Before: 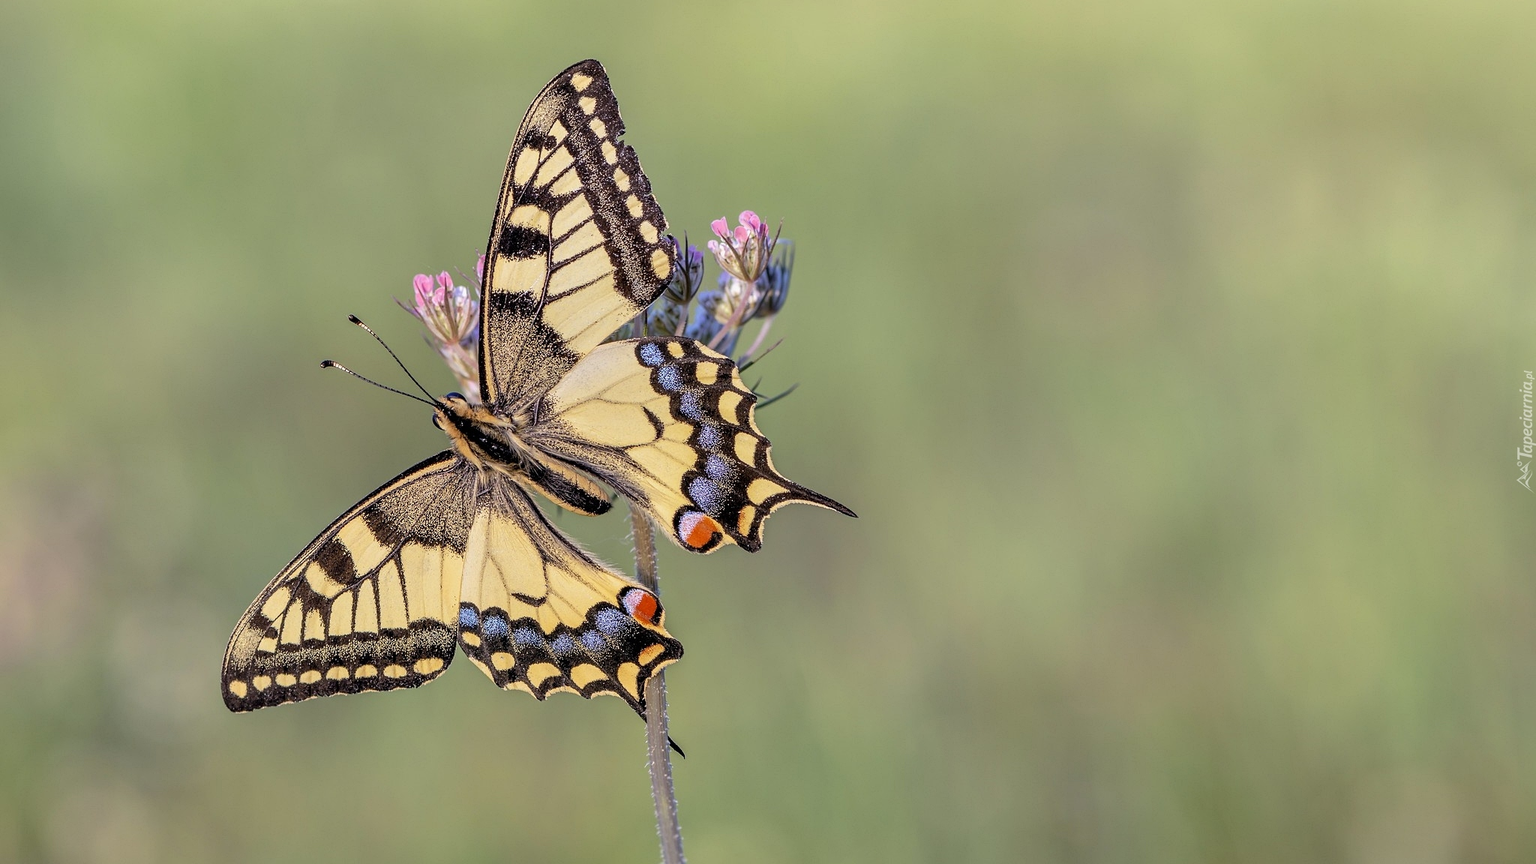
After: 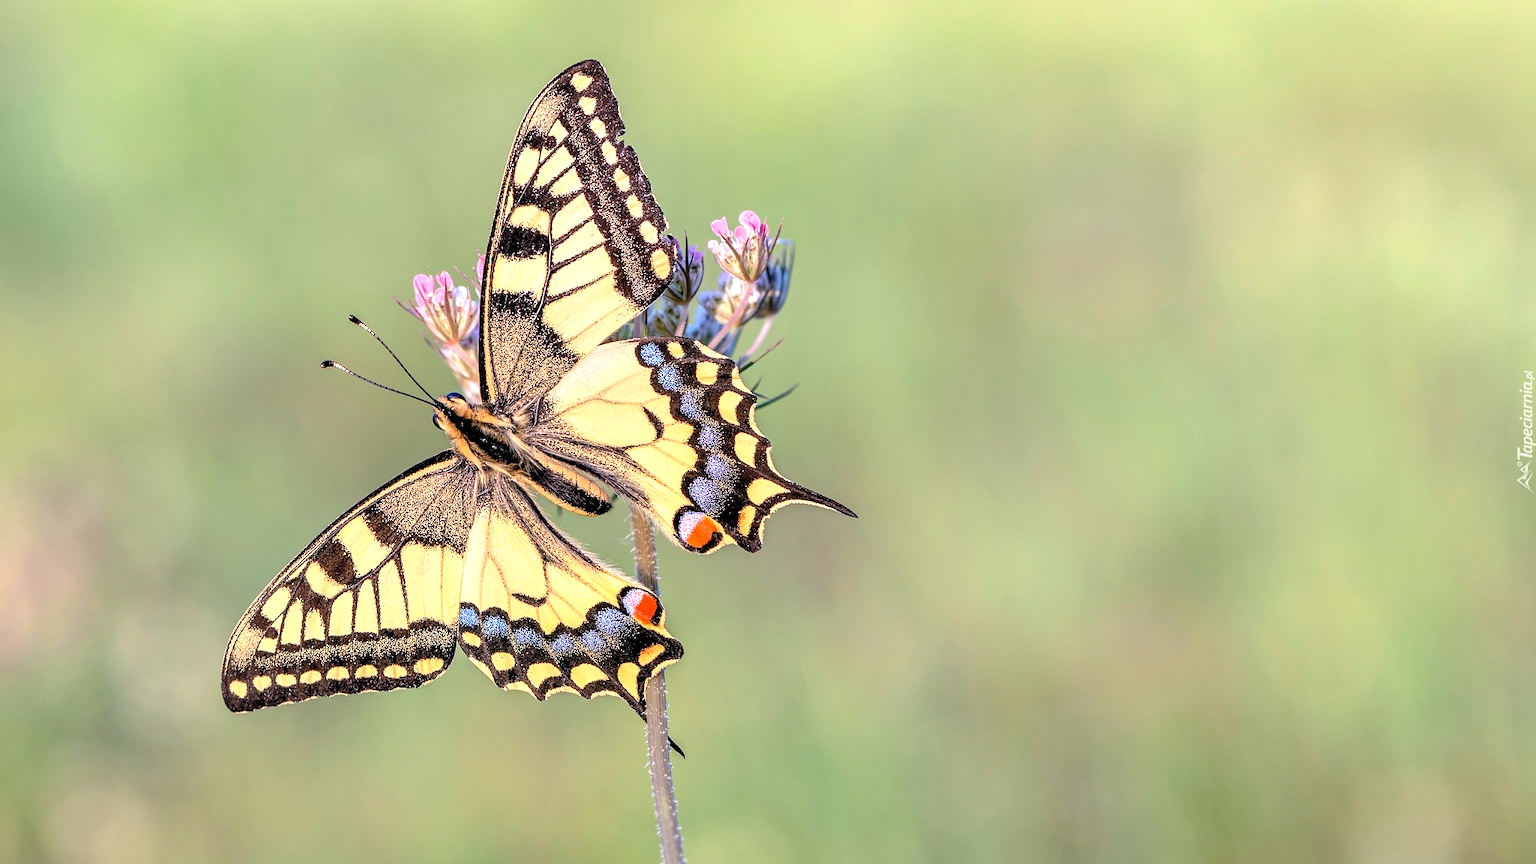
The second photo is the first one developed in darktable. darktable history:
exposure: black level correction 0, exposure 0.68 EV, compensate highlight preservation false
